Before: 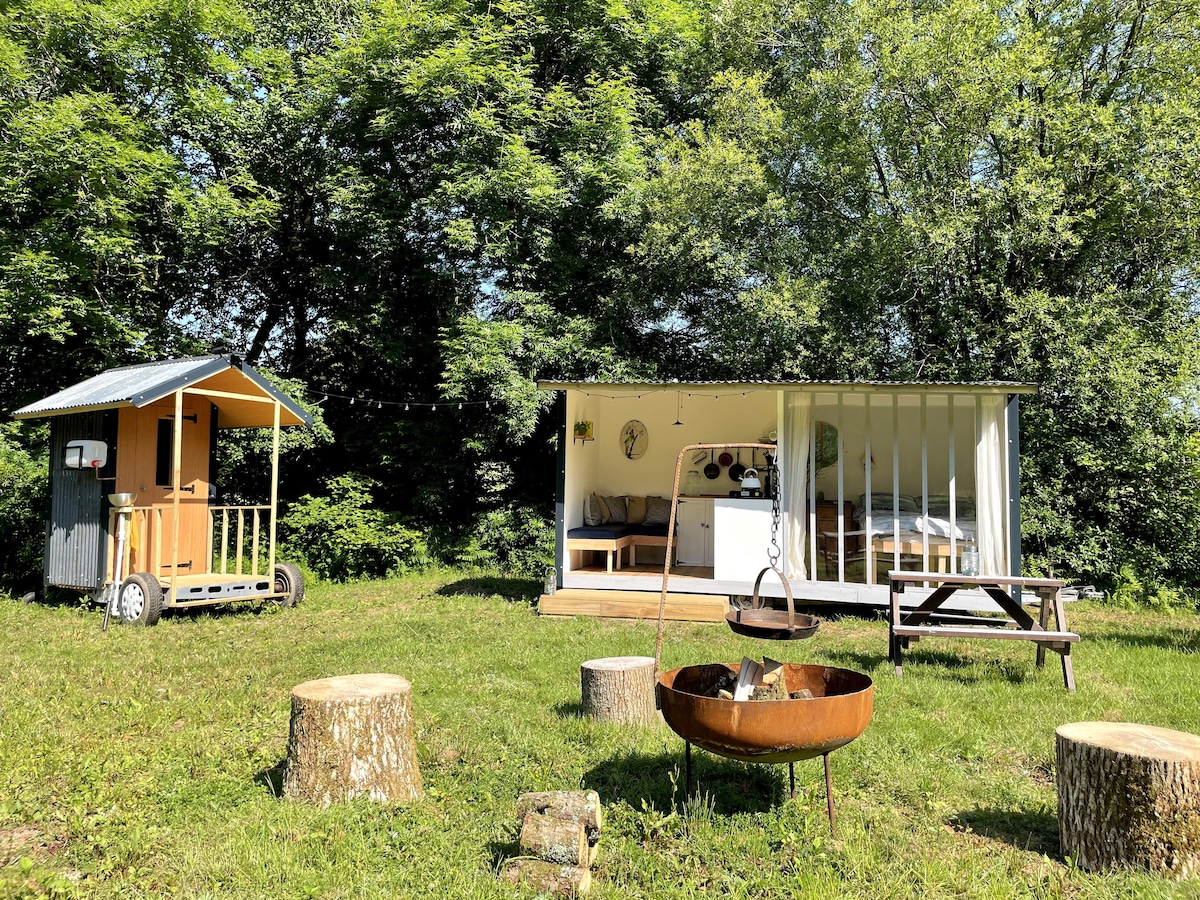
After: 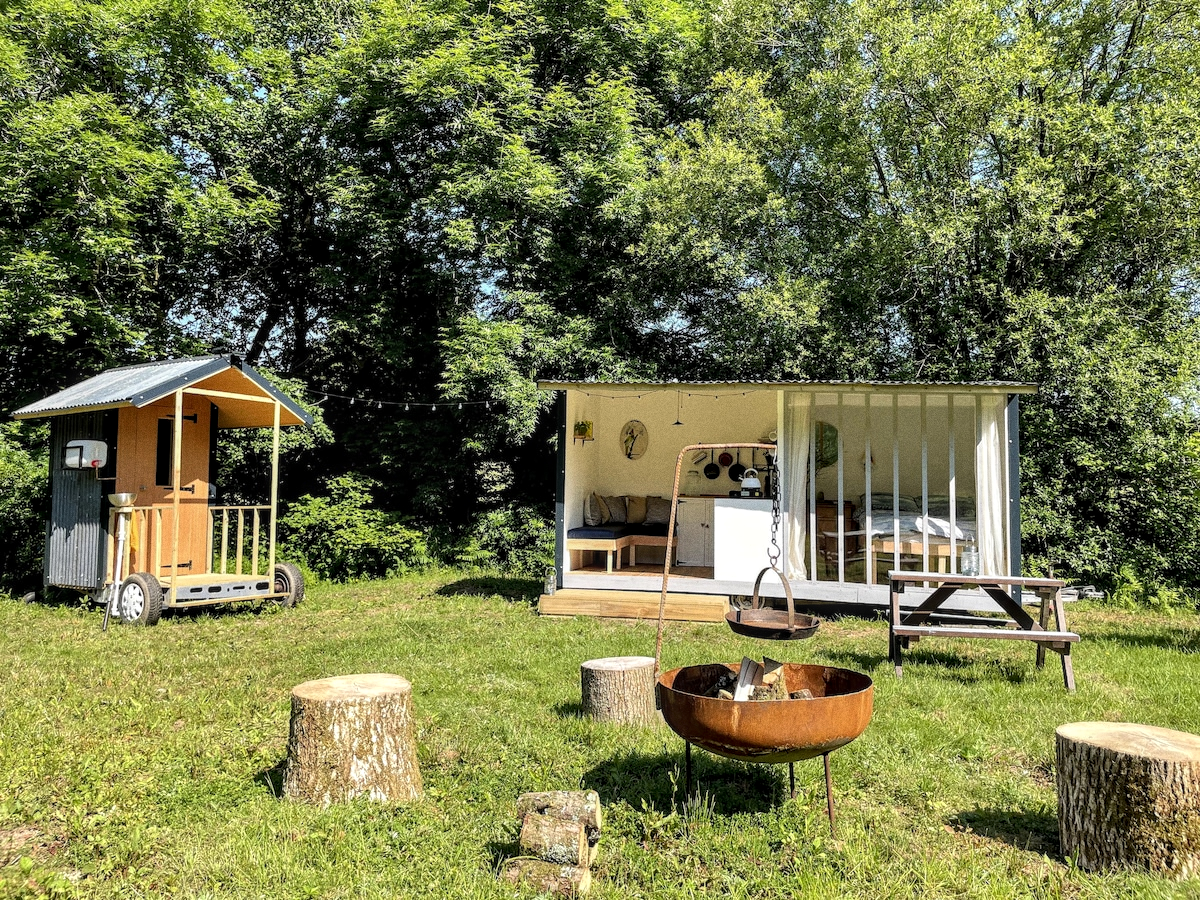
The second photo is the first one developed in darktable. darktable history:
local contrast: detail 130%
grain: coarseness 0.09 ISO
